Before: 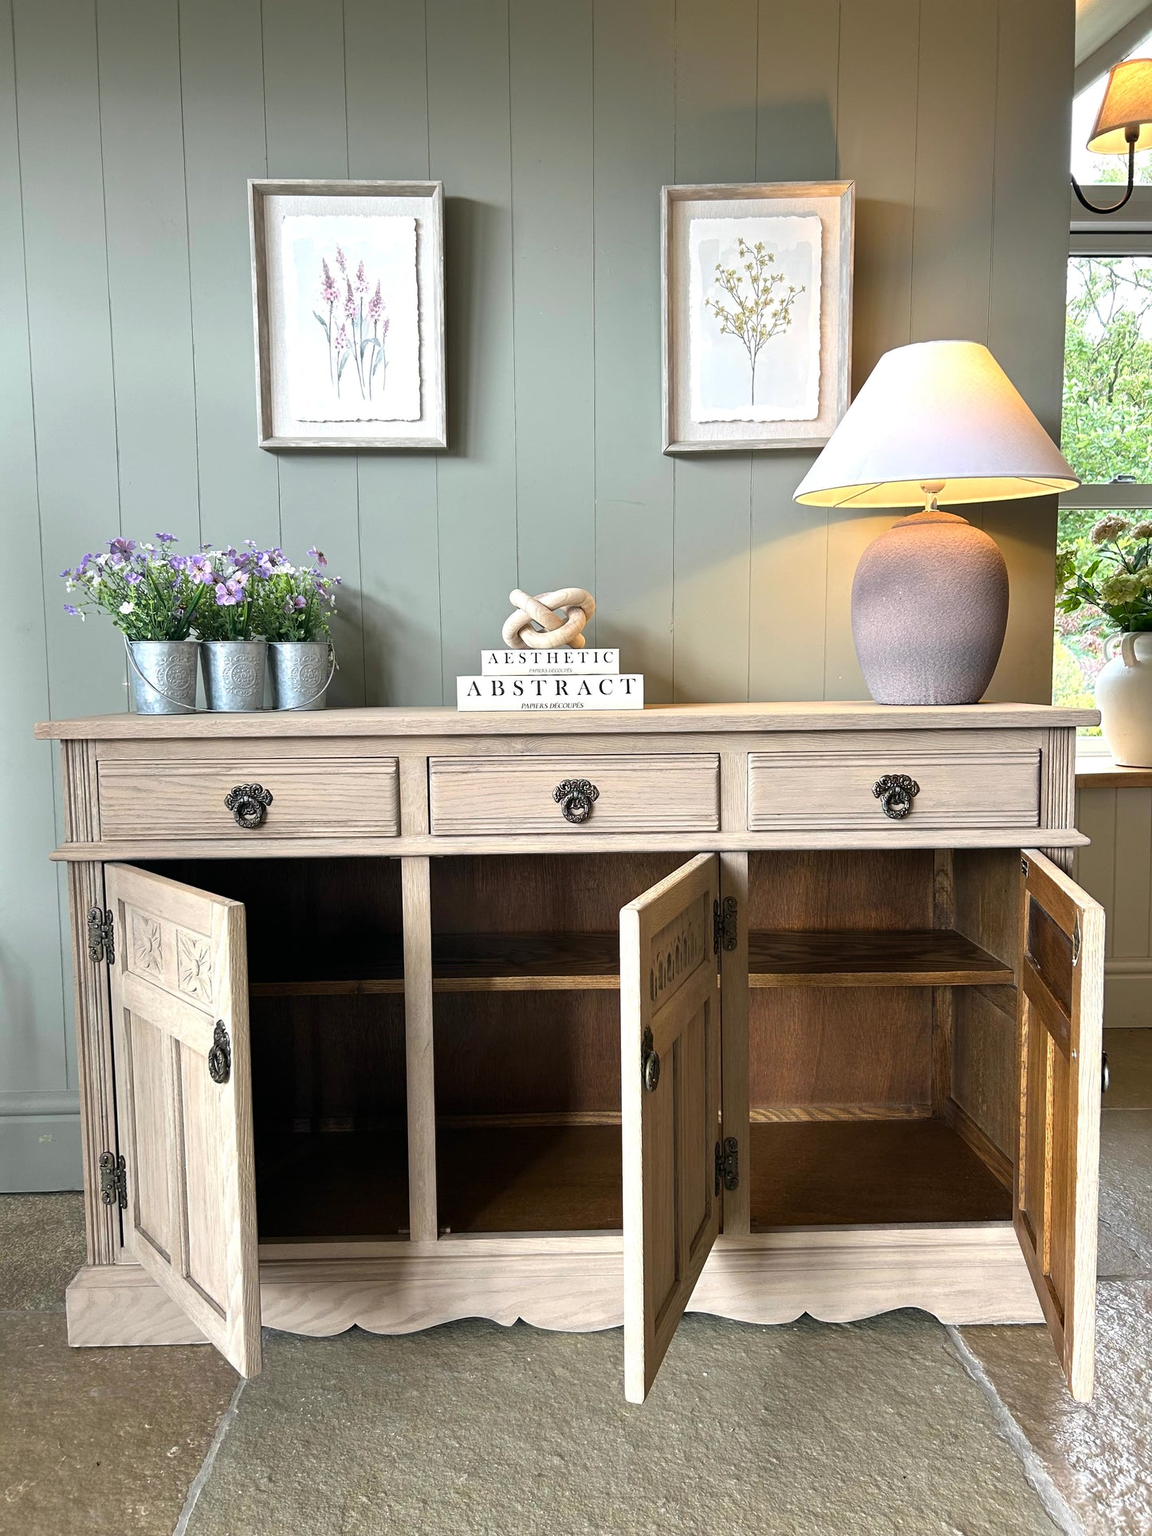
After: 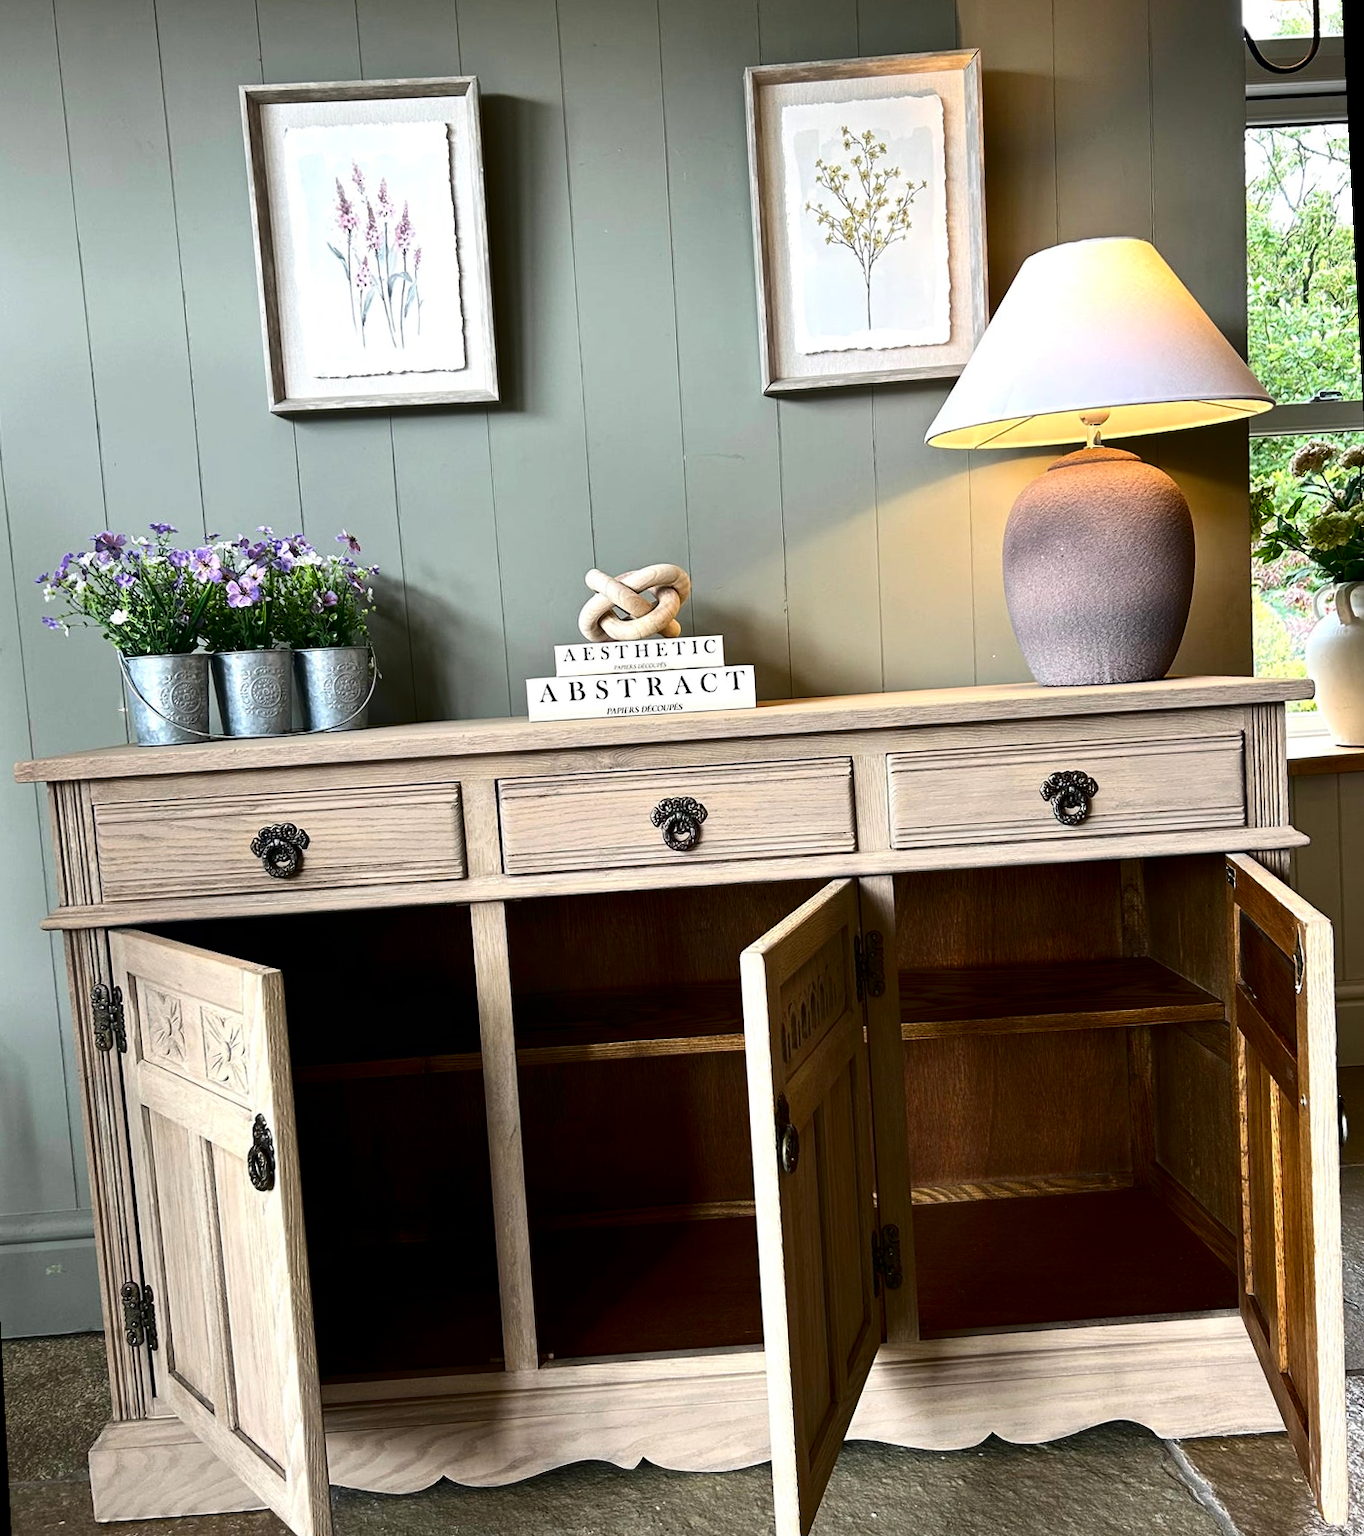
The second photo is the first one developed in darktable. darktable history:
crop: left 1.964%, top 3.251%, right 1.122%, bottom 4.933%
contrast brightness saturation: contrast 0.19, brightness -0.24, saturation 0.11
rotate and perspective: rotation -3°, crop left 0.031, crop right 0.968, crop top 0.07, crop bottom 0.93
